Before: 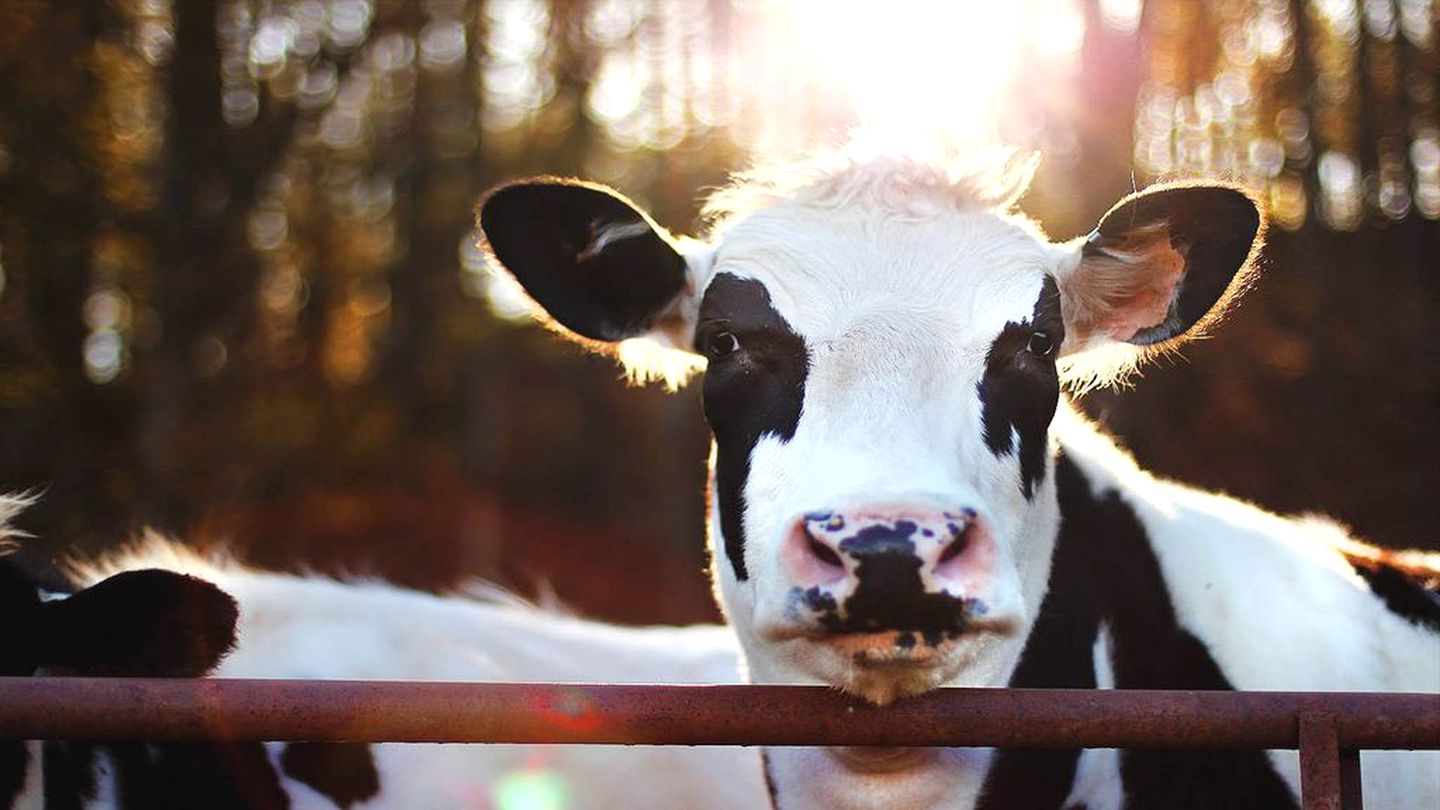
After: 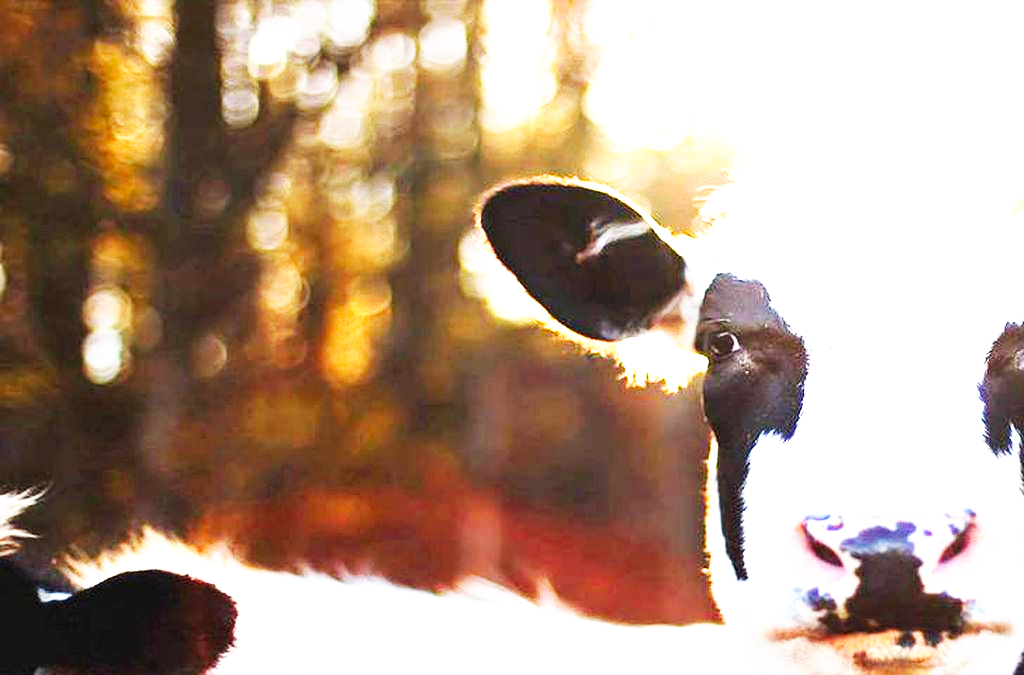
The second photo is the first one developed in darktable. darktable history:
exposure: black level correction 0, exposure 1.2 EV, compensate exposure bias true, compensate highlight preservation false
crop: right 28.885%, bottom 16.626%
base curve: curves: ch0 [(0, 0) (0.007, 0.004) (0.027, 0.03) (0.046, 0.07) (0.207, 0.54) (0.442, 0.872) (0.673, 0.972) (1, 1)], preserve colors none
